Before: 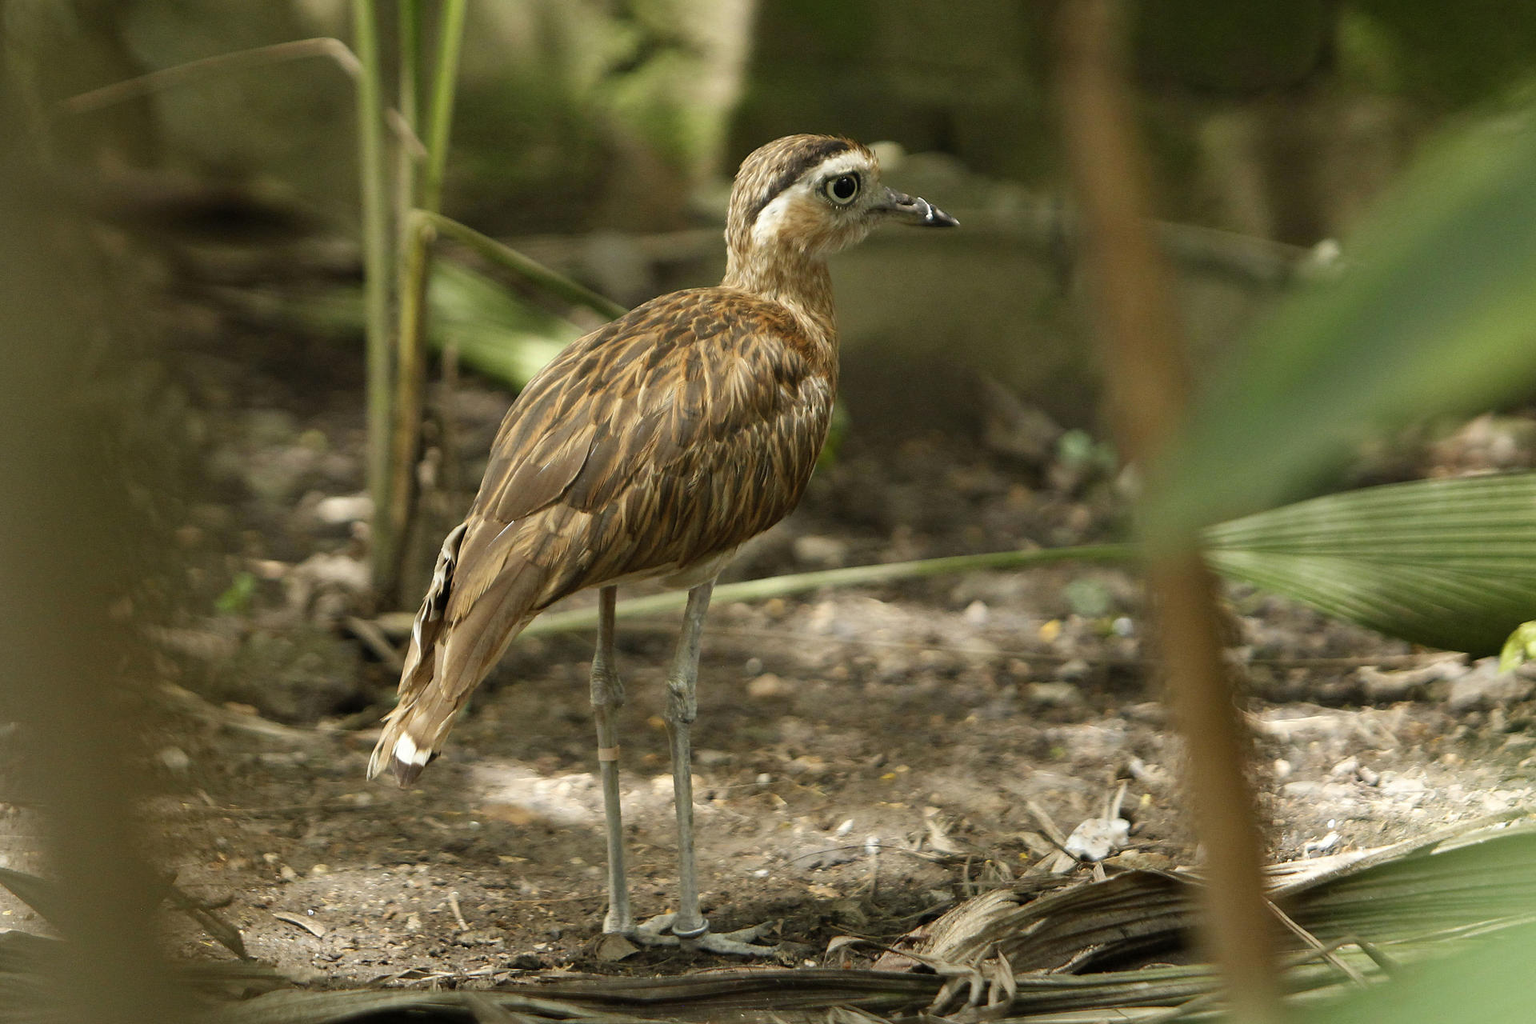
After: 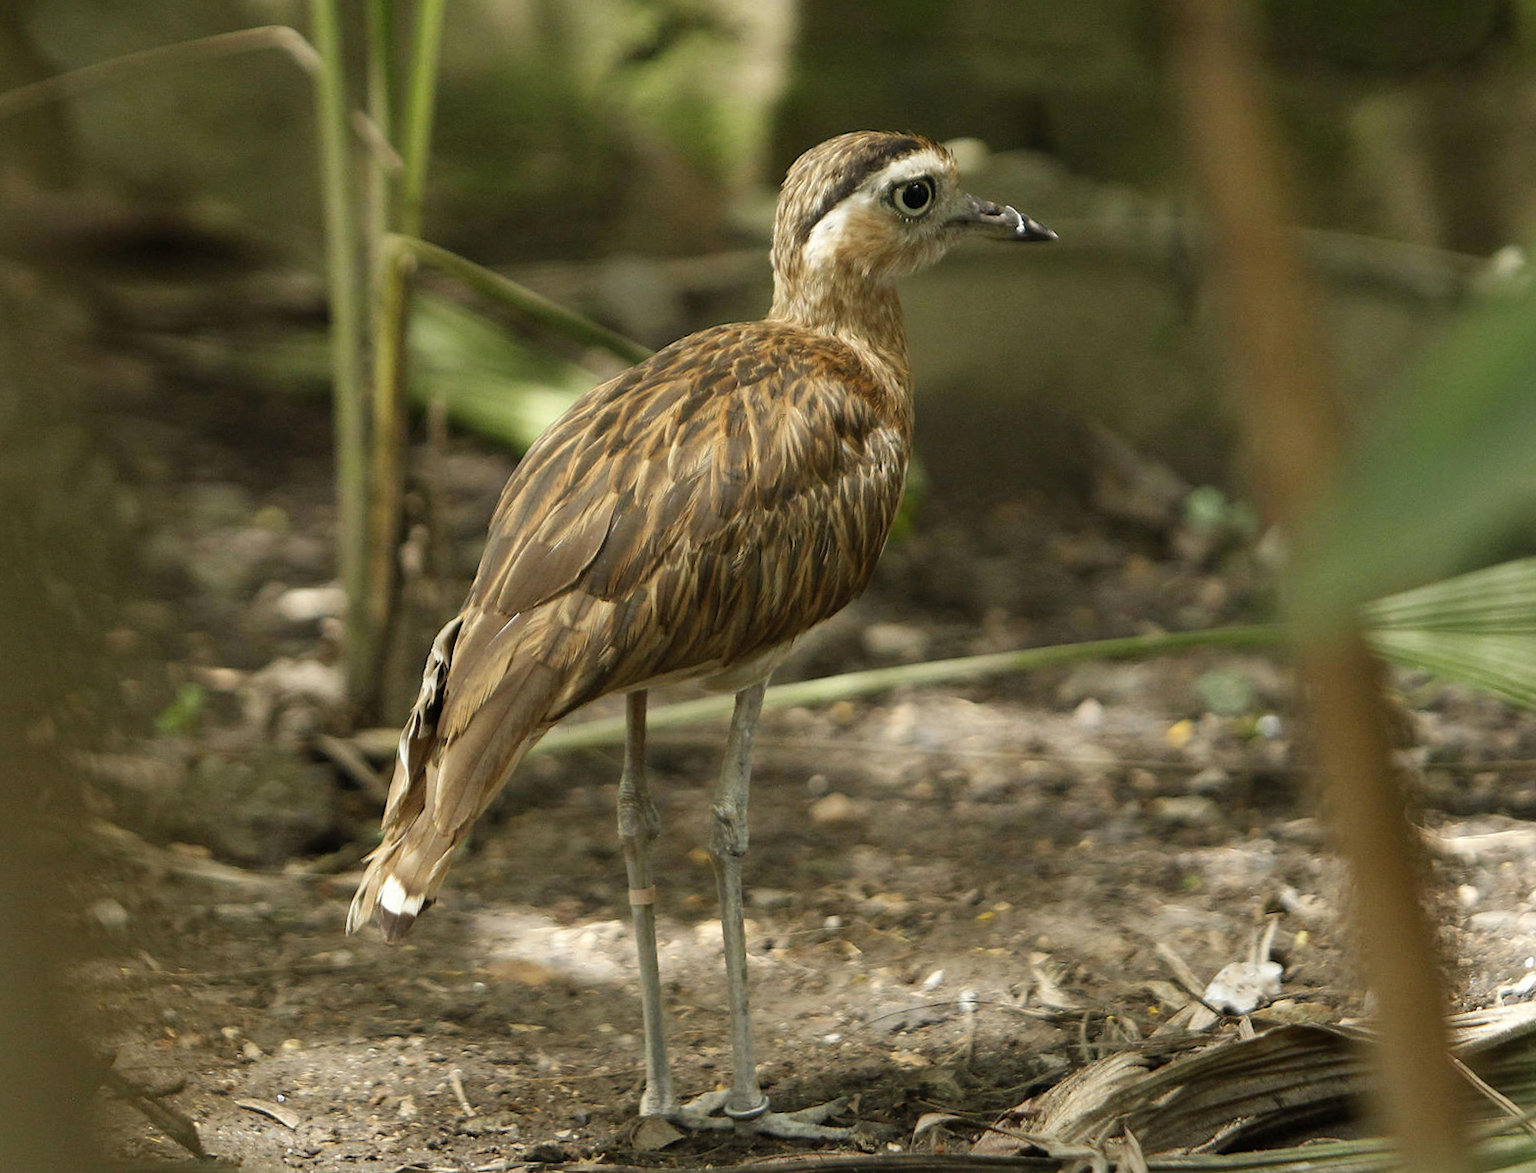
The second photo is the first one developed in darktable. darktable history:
crop and rotate: angle 1.25°, left 4.473%, top 1.075%, right 11.274%, bottom 2.411%
